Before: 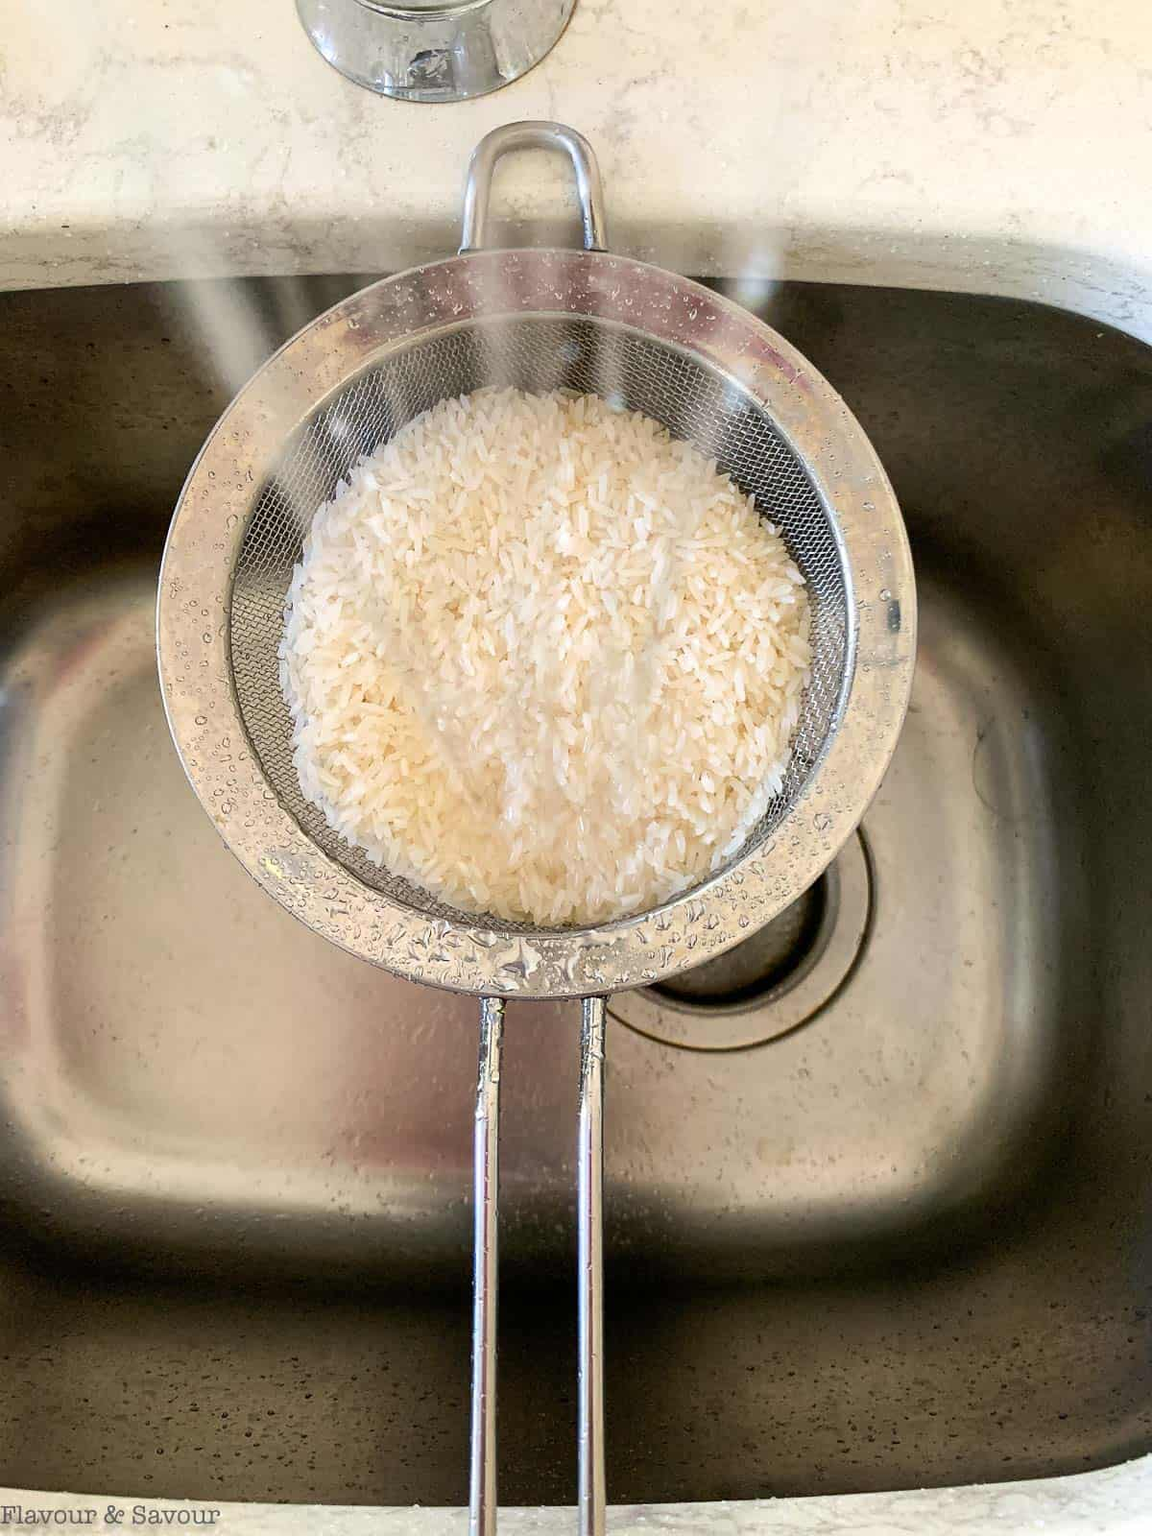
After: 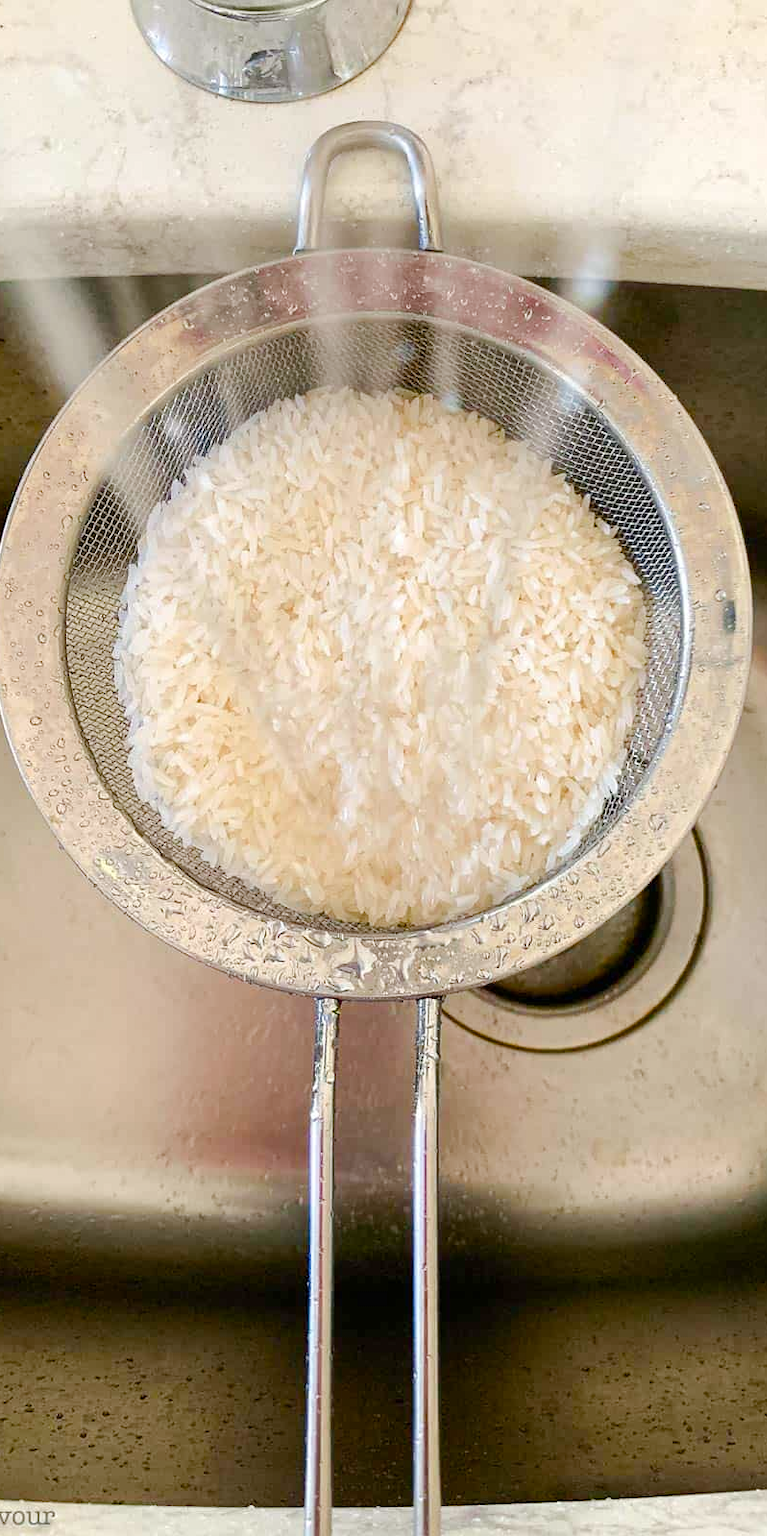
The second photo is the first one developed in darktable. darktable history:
exposure: black level correction 0, compensate exposure bias true, compensate highlight preservation false
color balance rgb: perceptual saturation grading › global saturation 25.28%, perceptual saturation grading › highlights -50.348%, perceptual saturation grading › shadows 31.118%, perceptual brilliance grading › mid-tones 10.052%, perceptual brilliance grading › shadows 15.087%, global vibrance 14.387%
crop and rotate: left 14.402%, right 18.972%
